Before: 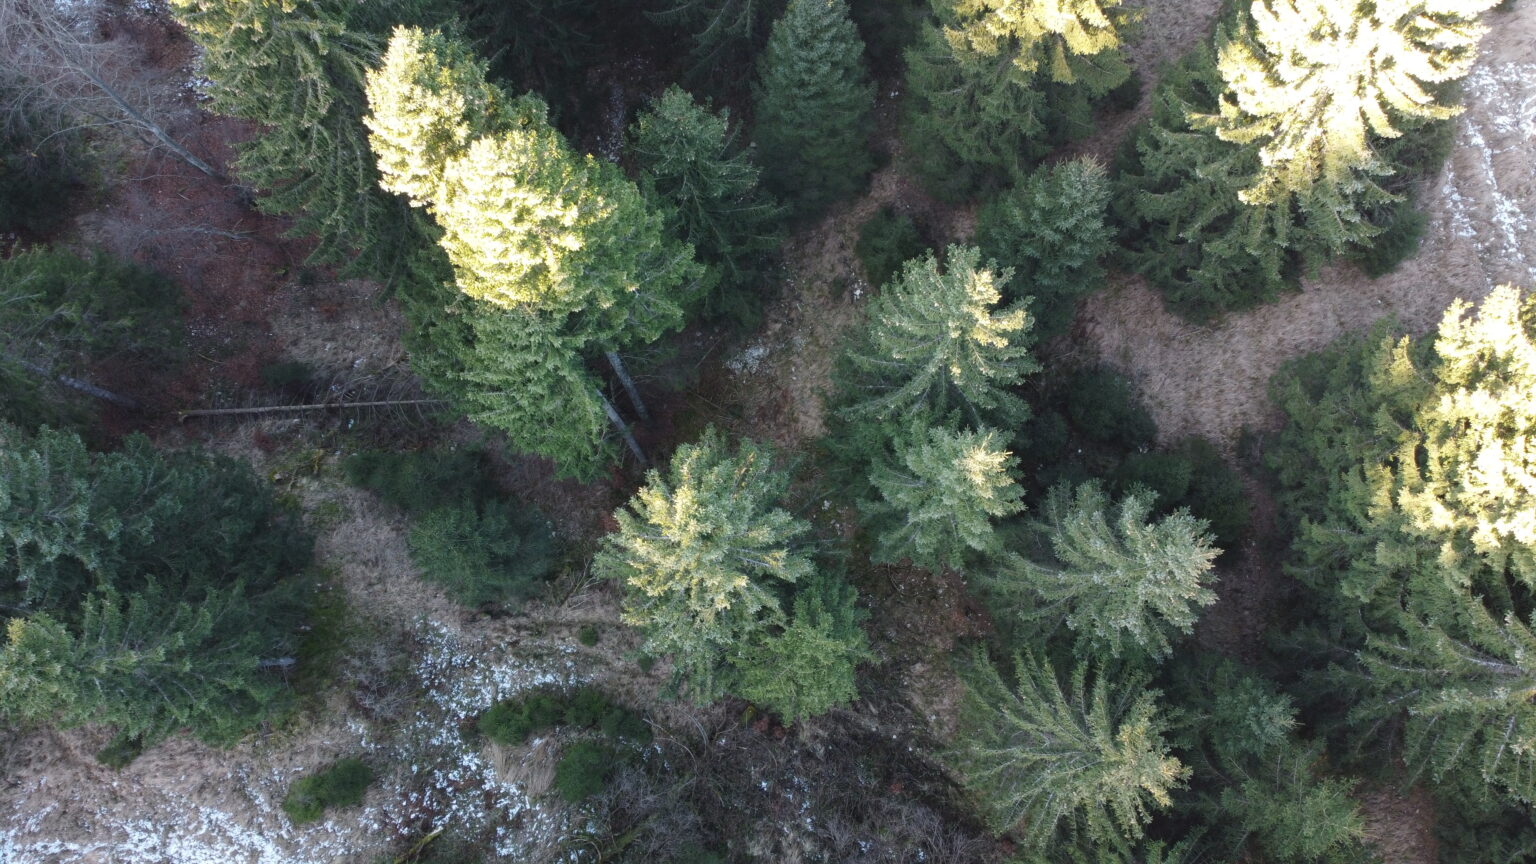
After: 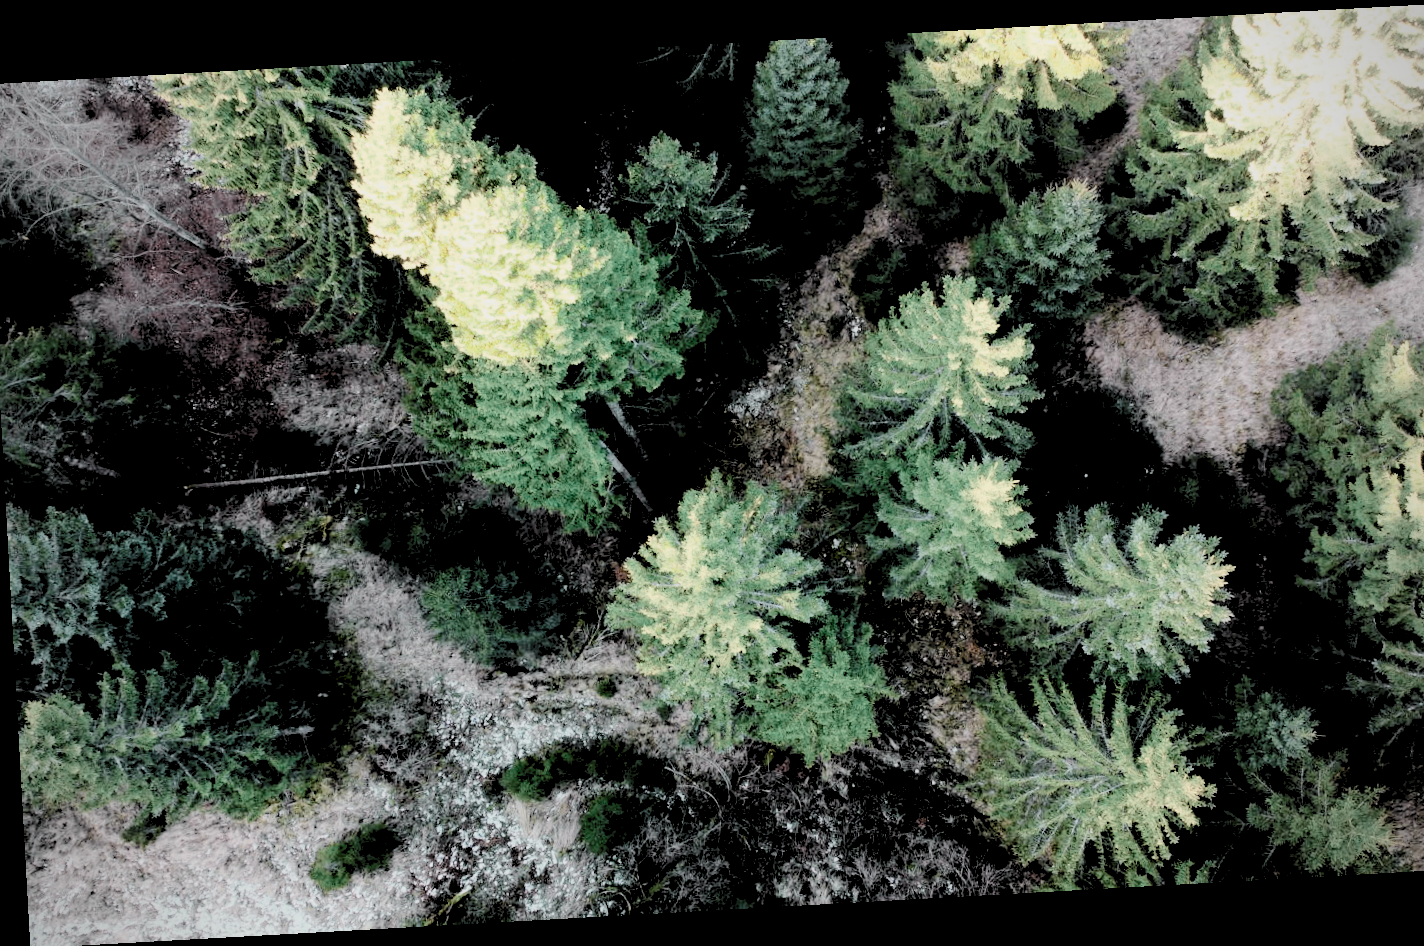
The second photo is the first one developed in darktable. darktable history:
vignetting: unbound false
rotate and perspective: rotation -3.18°, automatic cropping off
tone curve: curves: ch0 [(0, 0.006) (0.184, 0.117) (0.405, 0.46) (0.456, 0.528) (0.634, 0.728) (0.877, 0.89) (0.984, 0.935)]; ch1 [(0, 0) (0.443, 0.43) (0.492, 0.489) (0.566, 0.579) (0.595, 0.625) (0.608, 0.667) (0.65, 0.729) (1, 1)]; ch2 [(0, 0) (0.33, 0.301) (0.421, 0.443) (0.447, 0.489) (0.492, 0.498) (0.537, 0.583) (0.586, 0.591) (0.663, 0.686) (1, 1)], color space Lab, independent channels, preserve colors none
crop and rotate: left 1.088%, right 8.807%
color zones: curves: ch0 [(0, 0.5) (0.125, 0.4) (0.25, 0.5) (0.375, 0.4) (0.5, 0.4) (0.625, 0.35) (0.75, 0.35) (0.875, 0.5)]; ch1 [(0, 0.35) (0.125, 0.45) (0.25, 0.35) (0.375, 0.35) (0.5, 0.35) (0.625, 0.35) (0.75, 0.45) (0.875, 0.35)]; ch2 [(0, 0.6) (0.125, 0.5) (0.25, 0.5) (0.375, 0.6) (0.5, 0.6) (0.625, 0.5) (0.75, 0.5) (0.875, 0.5)]
levels: levels [0.093, 0.434, 0.988]
filmic rgb: black relative exposure -5 EV, hardness 2.88, contrast 1.1
